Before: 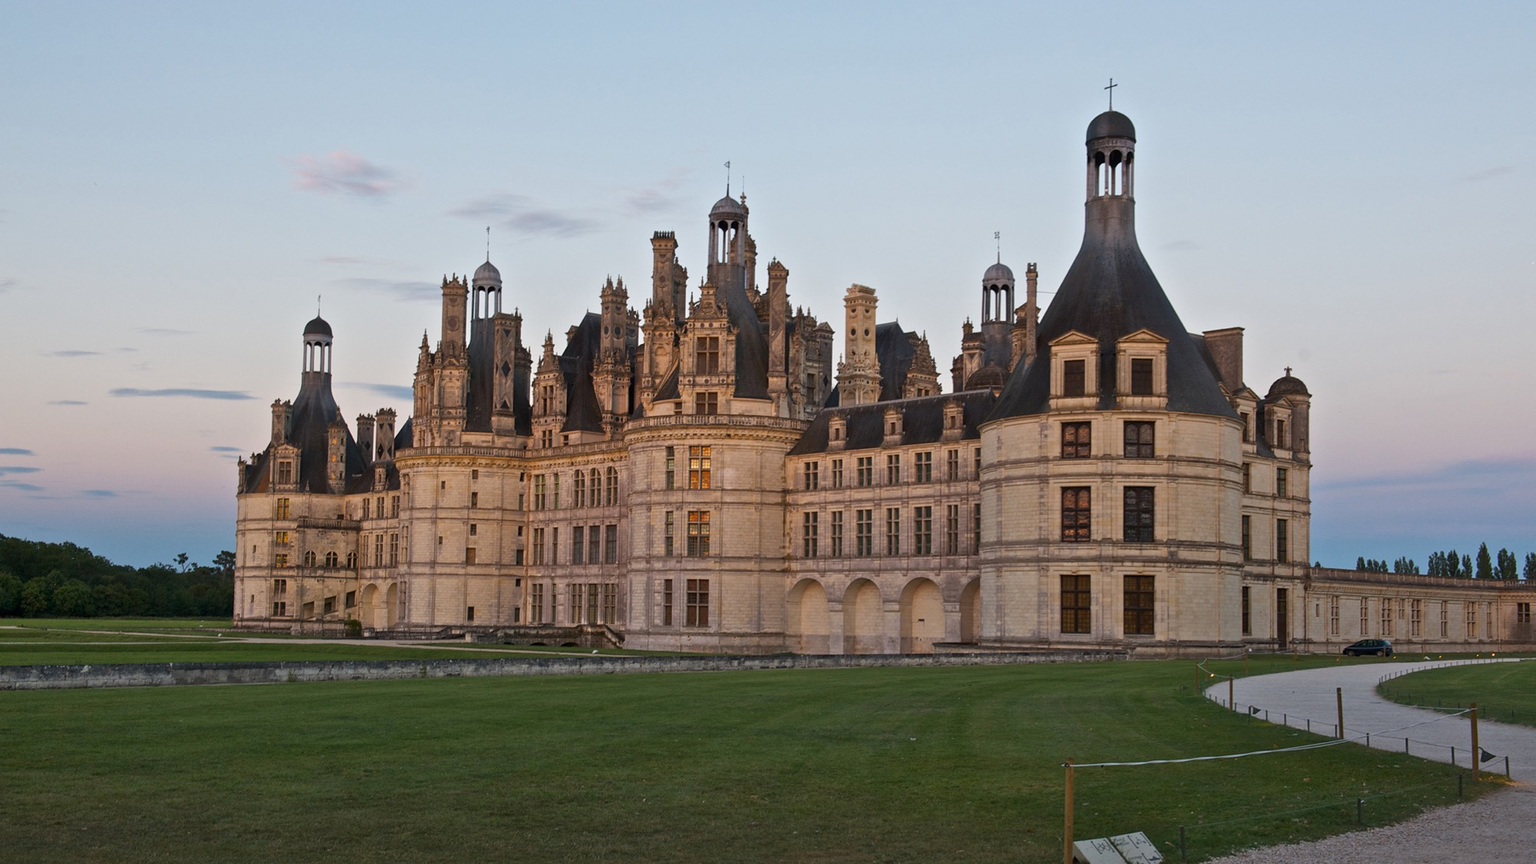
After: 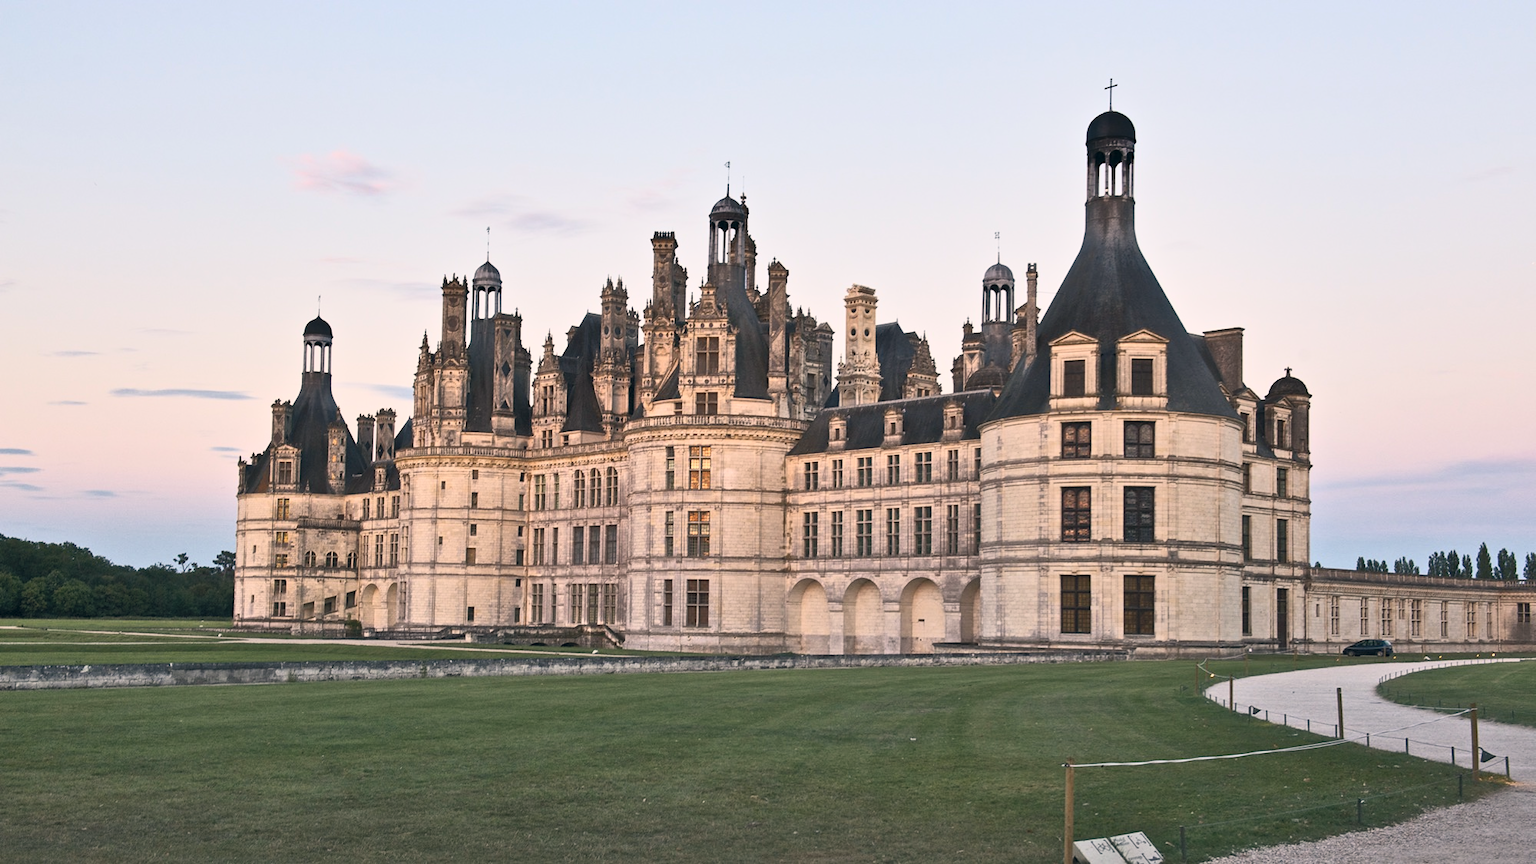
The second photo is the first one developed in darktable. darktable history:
color correction: highlights a* 5.38, highlights b* 5.3, shadows a* -4.26, shadows b* -5.11
shadows and highlights: shadows 43.71, white point adjustment -1.46, soften with gaussian
contrast brightness saturation: contrast 0.43, brightness 0.56, saturation -0.19
